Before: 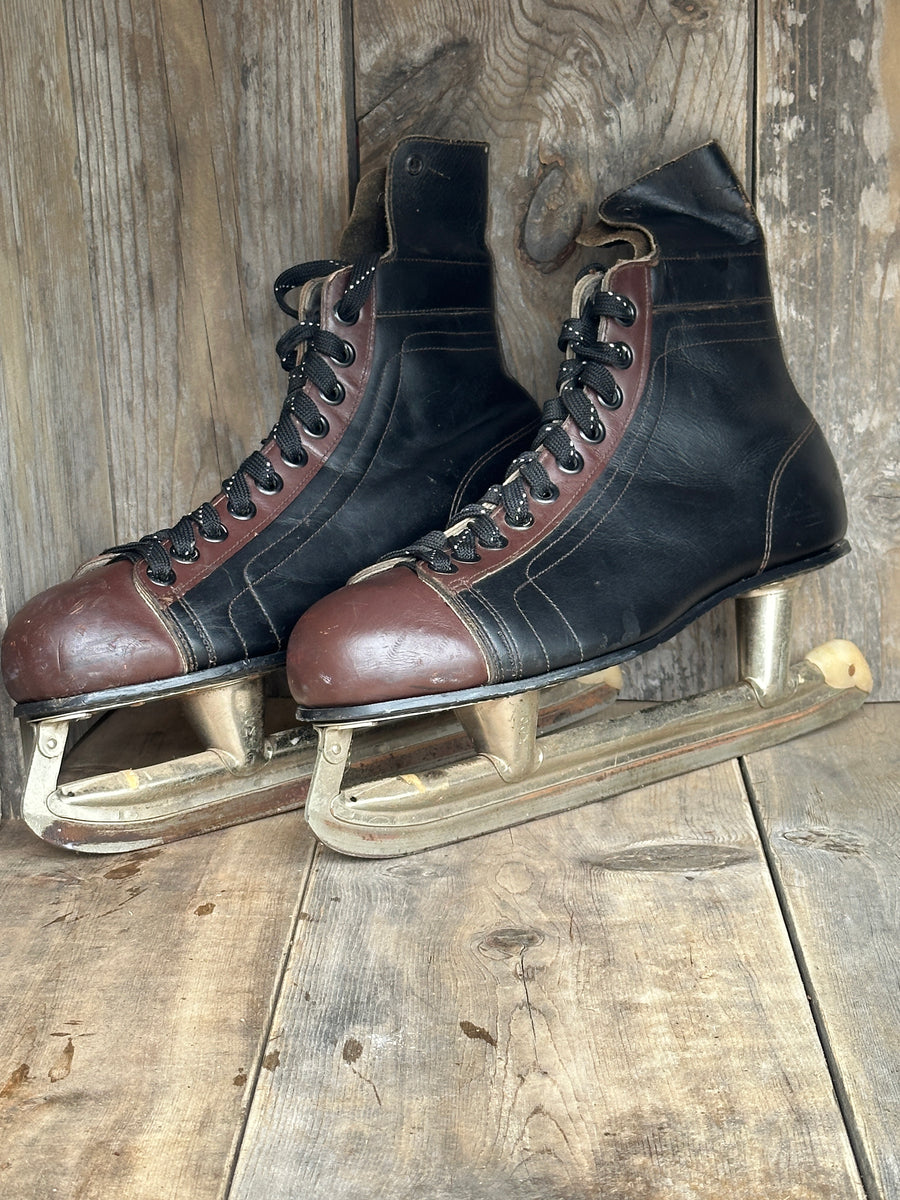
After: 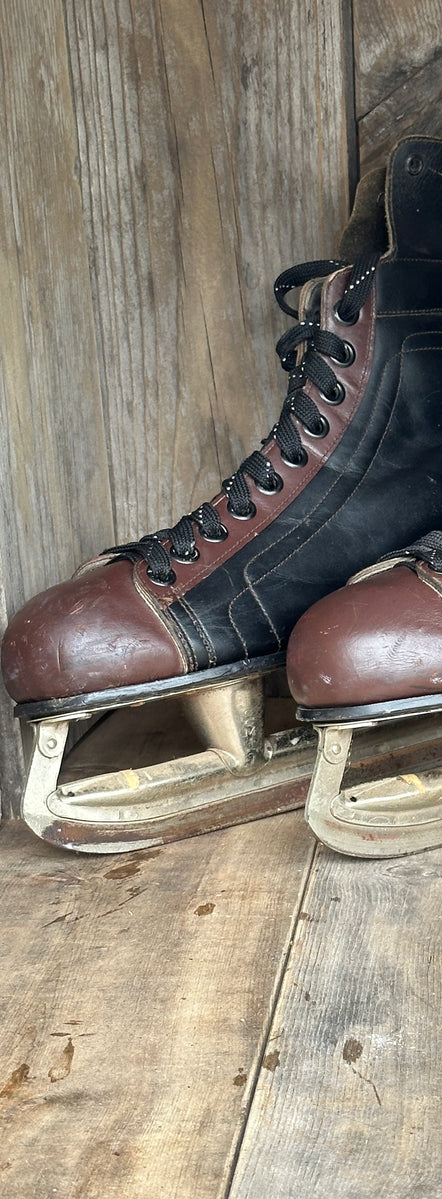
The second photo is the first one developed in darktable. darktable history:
crop and rotate: left 0%, top 0%, right 50.845%
